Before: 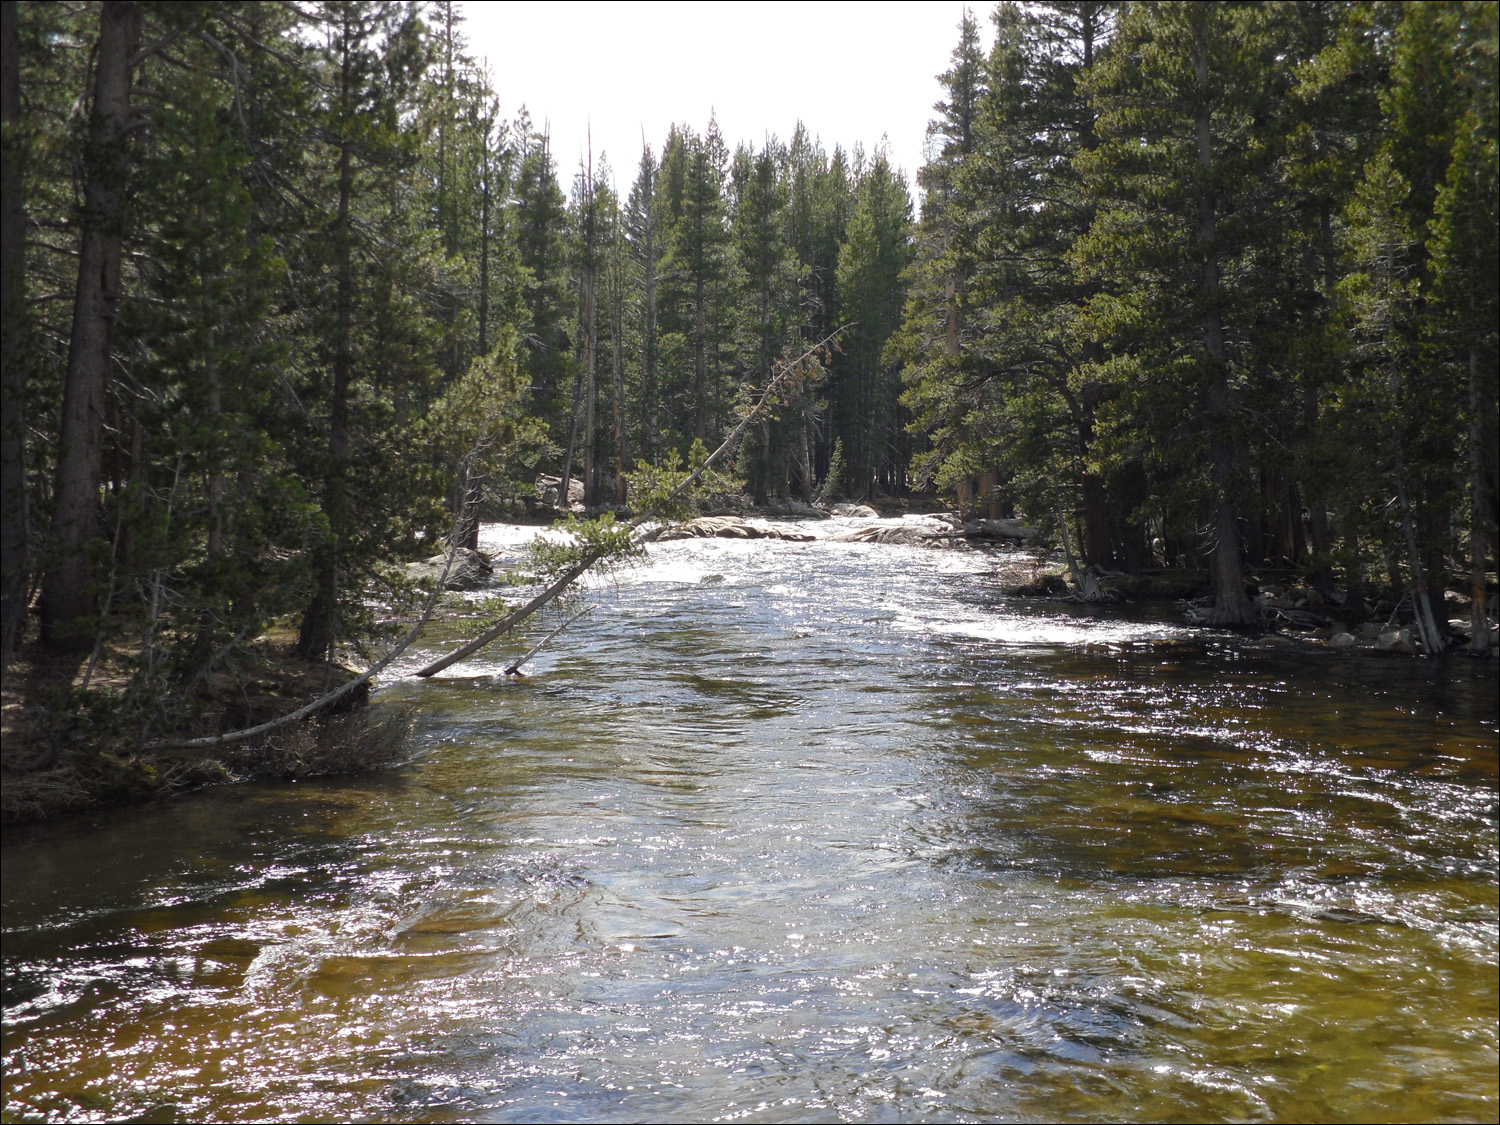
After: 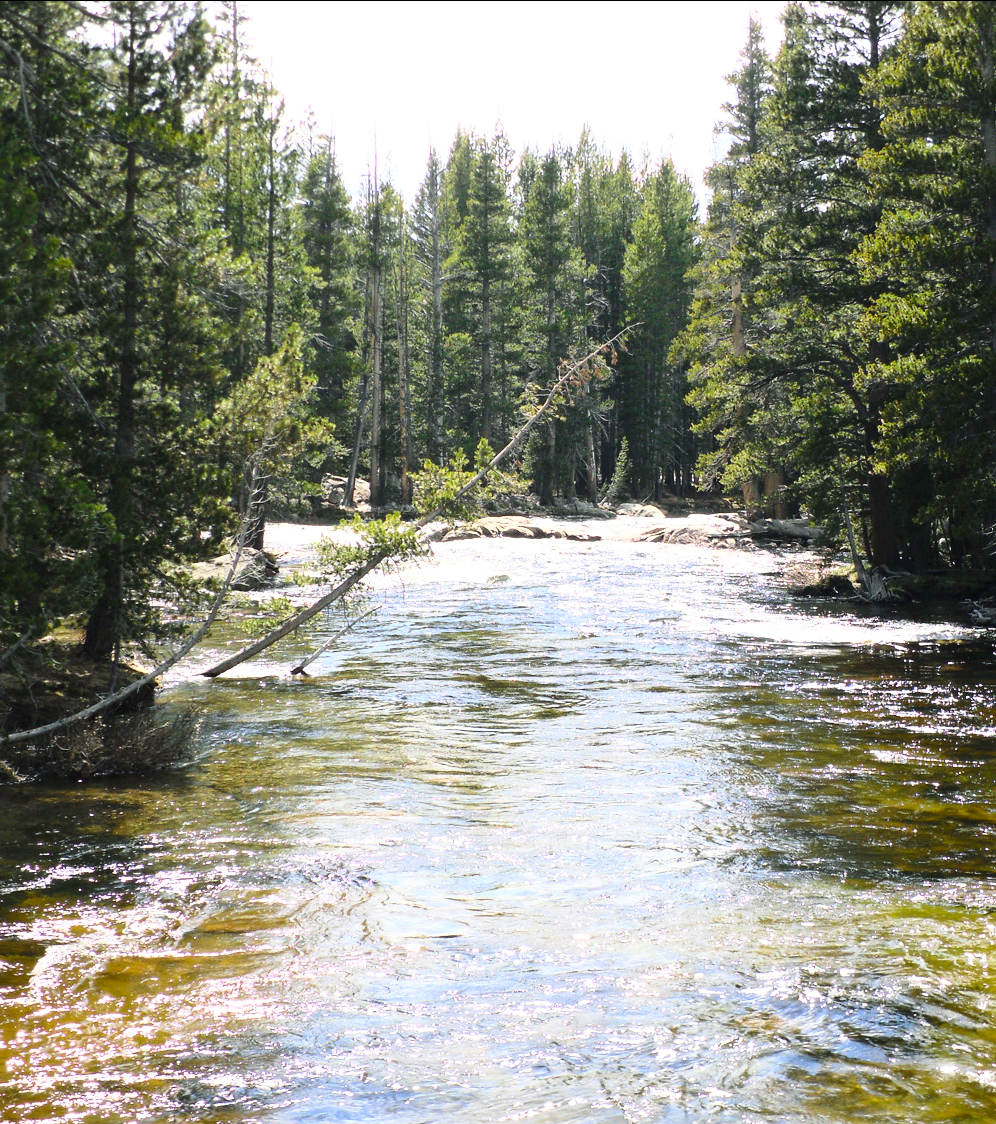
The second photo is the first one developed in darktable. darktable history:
base curve: curves: ch0 [(0, 0) (0.026, 0.03) (0.109, 0.232) (0.351, 0.748) (0.669, 0.968) (1, 1)]
color balance rgb: shadows lift › luminance -7.819%, shadows lift › chroma 2.099%, shadows lift › hue 162.36°, white fulcrum 0.986 EV, perceptual saturation grading › global saturation 19.336%, global vibrance 19.045%
crop and rotate: left 14.292%, right 19.251%
